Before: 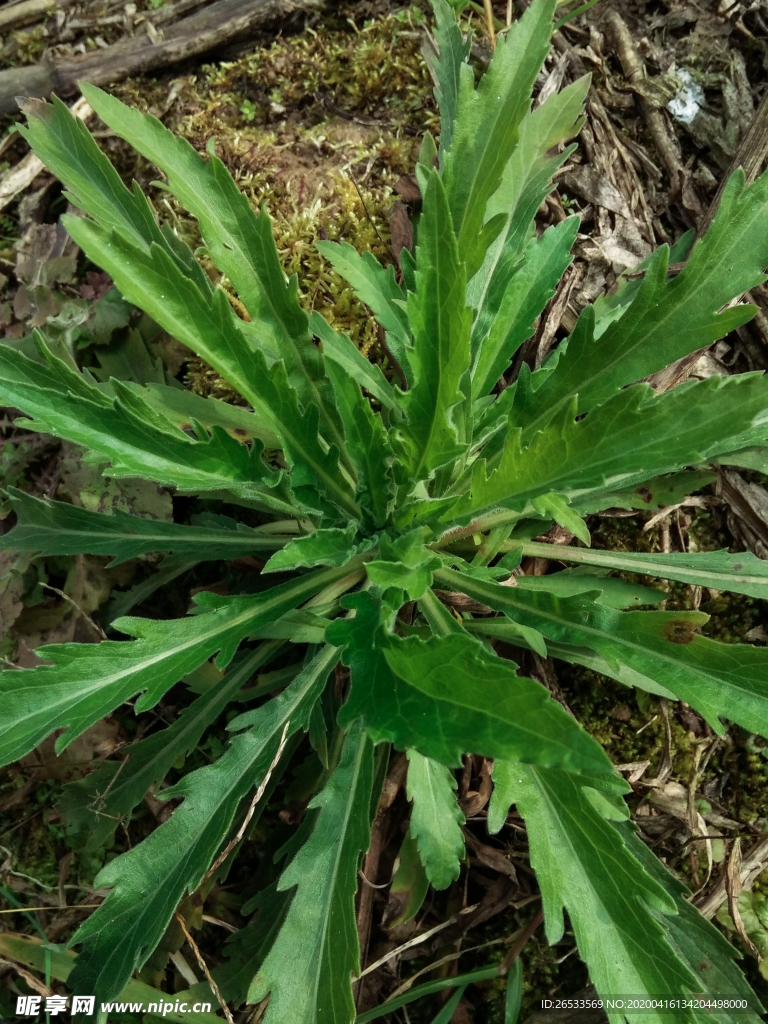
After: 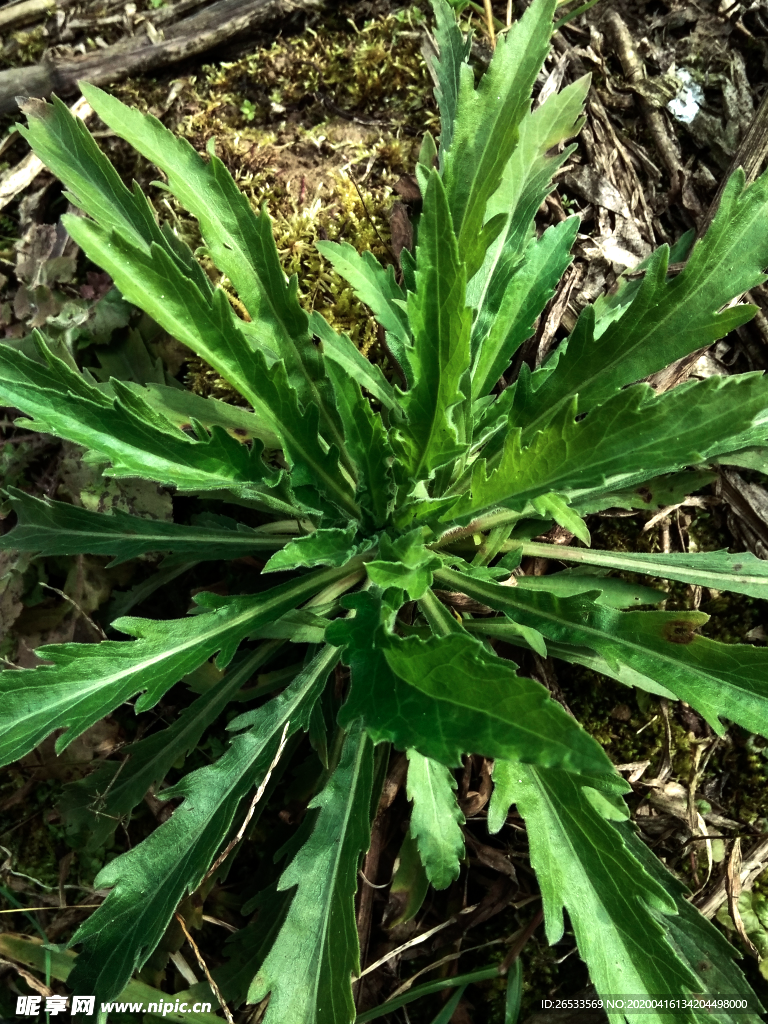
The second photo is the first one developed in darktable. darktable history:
tone equalizer: -8 EV -1.12 EV, -7 EV -1.04 EV, -6 EV -0.844 EV, -5 EV -0.595 EV, -3 EV 0.602 EV, -2 EV 0.883 EV, -1 EV 0.997 EV, +0 EV 1.07 EV, edges refinement/feathering 500, mask exposure compensation -1.57 EV, preserve details no
